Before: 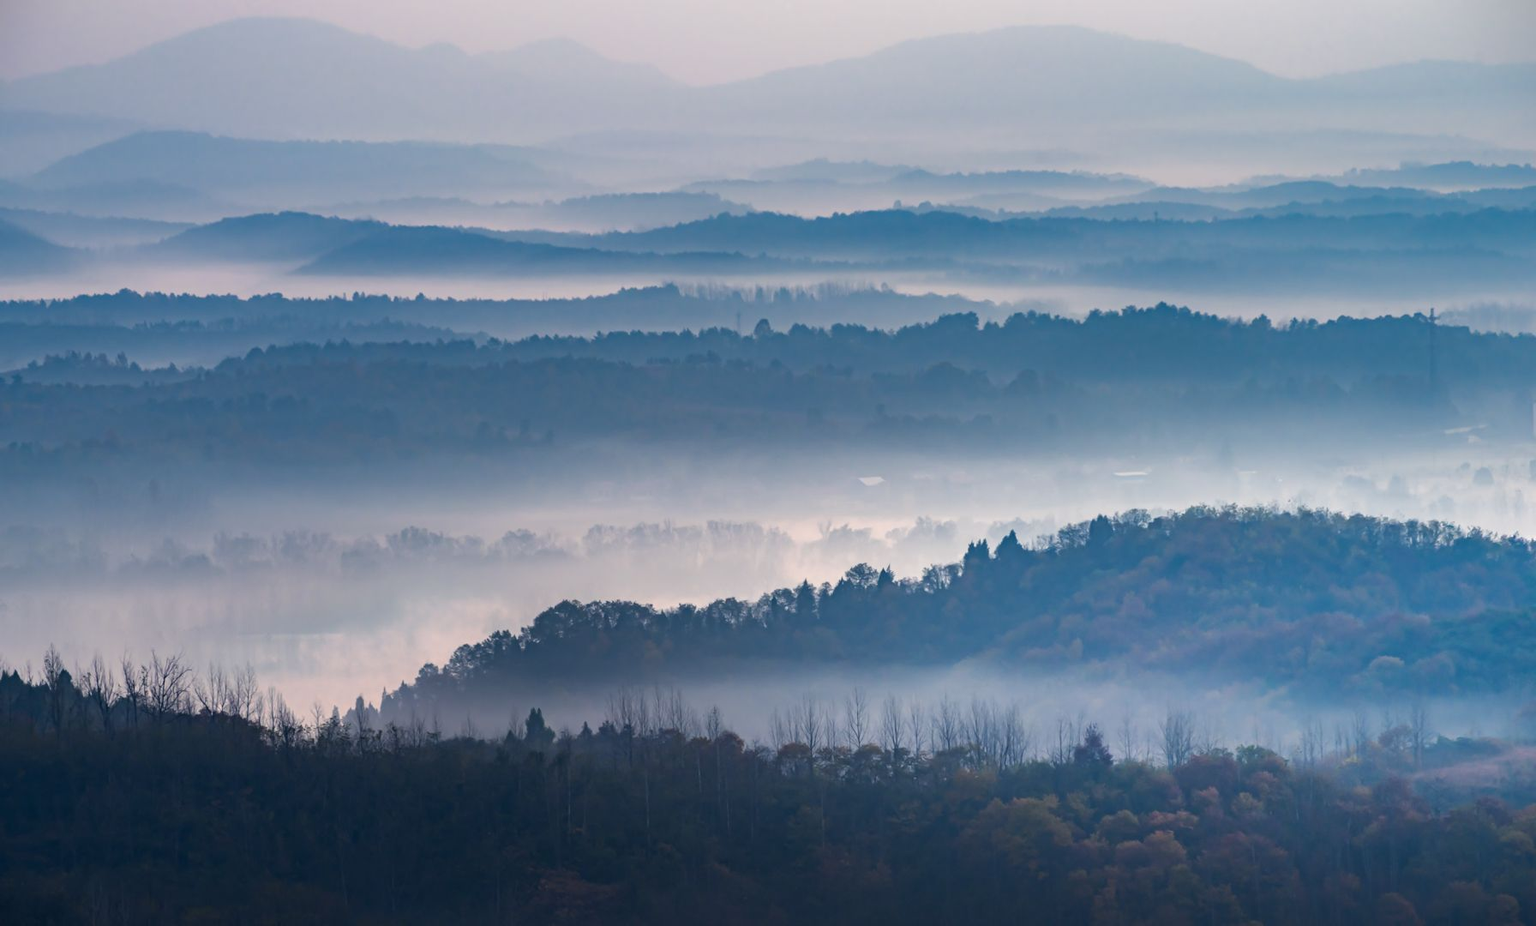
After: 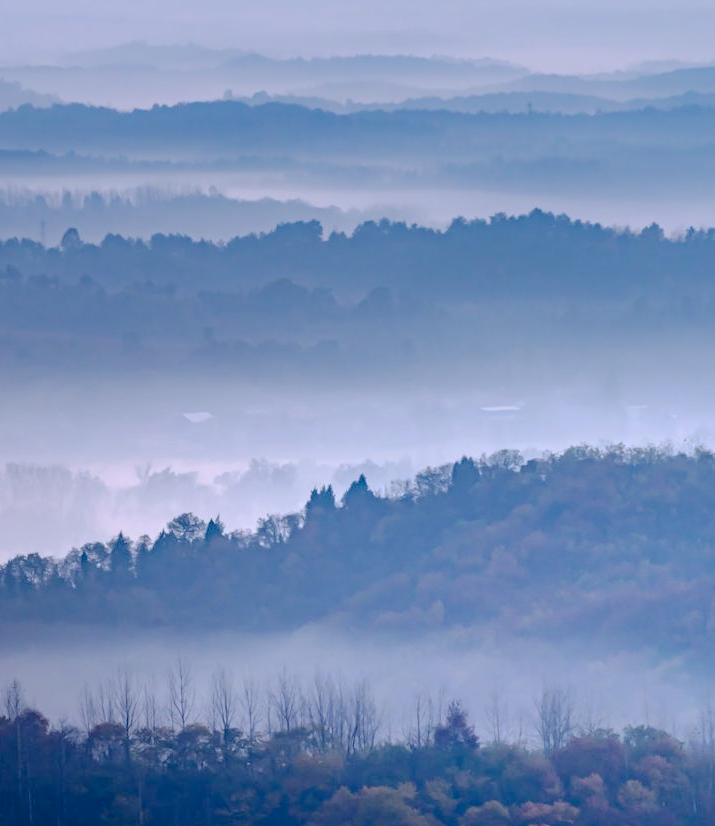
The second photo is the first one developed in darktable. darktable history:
exposure: compensate highlight preservation false
tone curve: curves: ch0 [(0, 0) (0.003, 0.021) (0.011, 0.021) (0.025, 0.021) (0.044, 0.033) (0.069, 0.053) (0.1, 0.08) (0.136, 0.114) (0.177, 0.171) (0.224, 0.246) (0.277, 0.332) (0.335, 0.424) (0.399, 0.496) (0.468, 0.561) (0.543, 0.627) (0.623, 0.685) (0.709, 0.741) (0.801, 0.813) (0.898, 0.902) (1, 1)], preserve colors none
contrast brightness saturation: contrast -0.08, brightness -0.04, saturation -0.11
color calibration: illuminant as shot in camera, x 0.379, y 0.396, temperature 4138.76 K
crop: left 45.721%, top 13.393%, right 14.118%, bottom 10.01%
contrast equalizer: octaves 7, y [[0.6 ×6], [0.55 ×6], [0 ×6], [0 ×6], [0 ×6]], mix 0.15
shadows and highlights: radius 93.07, shadows -14.46, white point adjustment 0.23, highlights 31.48, compress 48.23%, highlights color adjustment 52.79%, soften with gaussian
